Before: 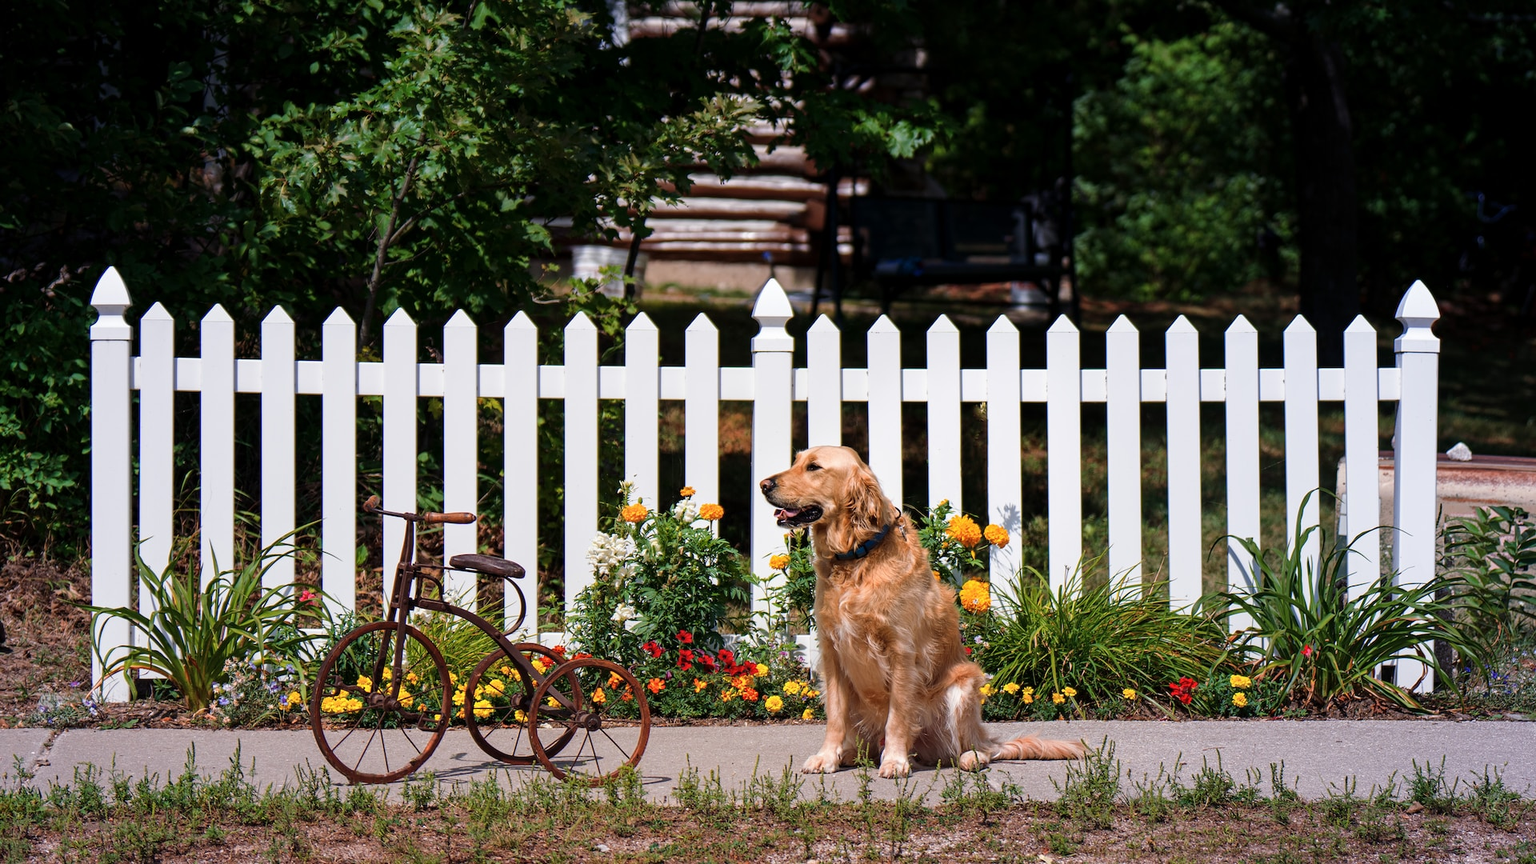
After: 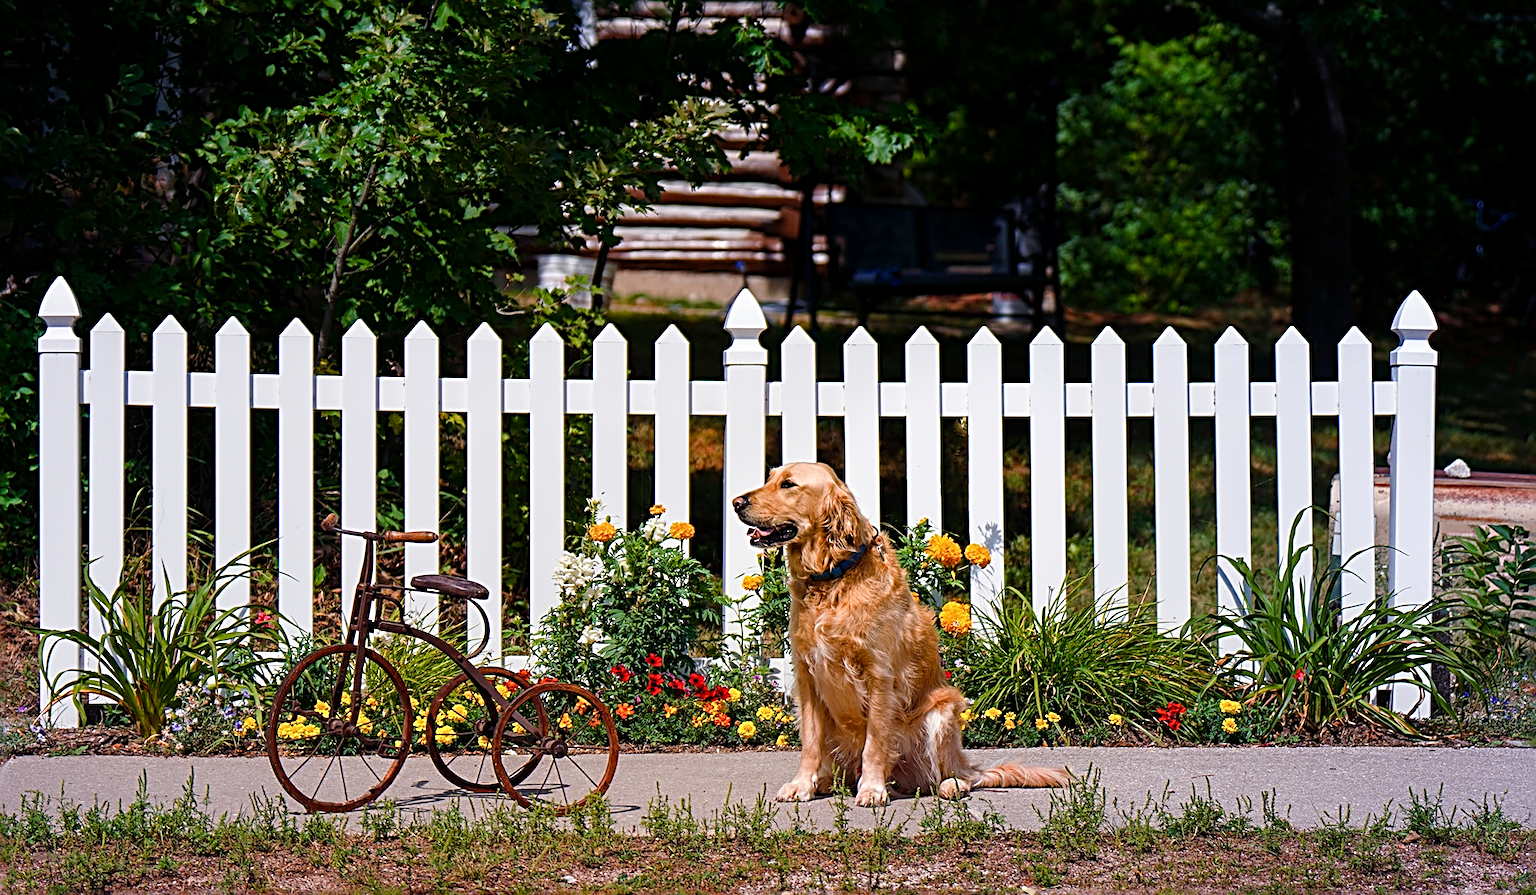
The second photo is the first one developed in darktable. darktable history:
sharpen: radius 2.812, amount 0.722
color balance rgb: shadows lift › chroma 1.552%, shadows lift › hue 261.41°, perceptual saturation grading › global saturation 20%, perceptual saturation grading › highlights -25.562%, perceptual saturation grading › shadows 24.371%, global vibrance 20%
crop and rotate: left 3.52%
